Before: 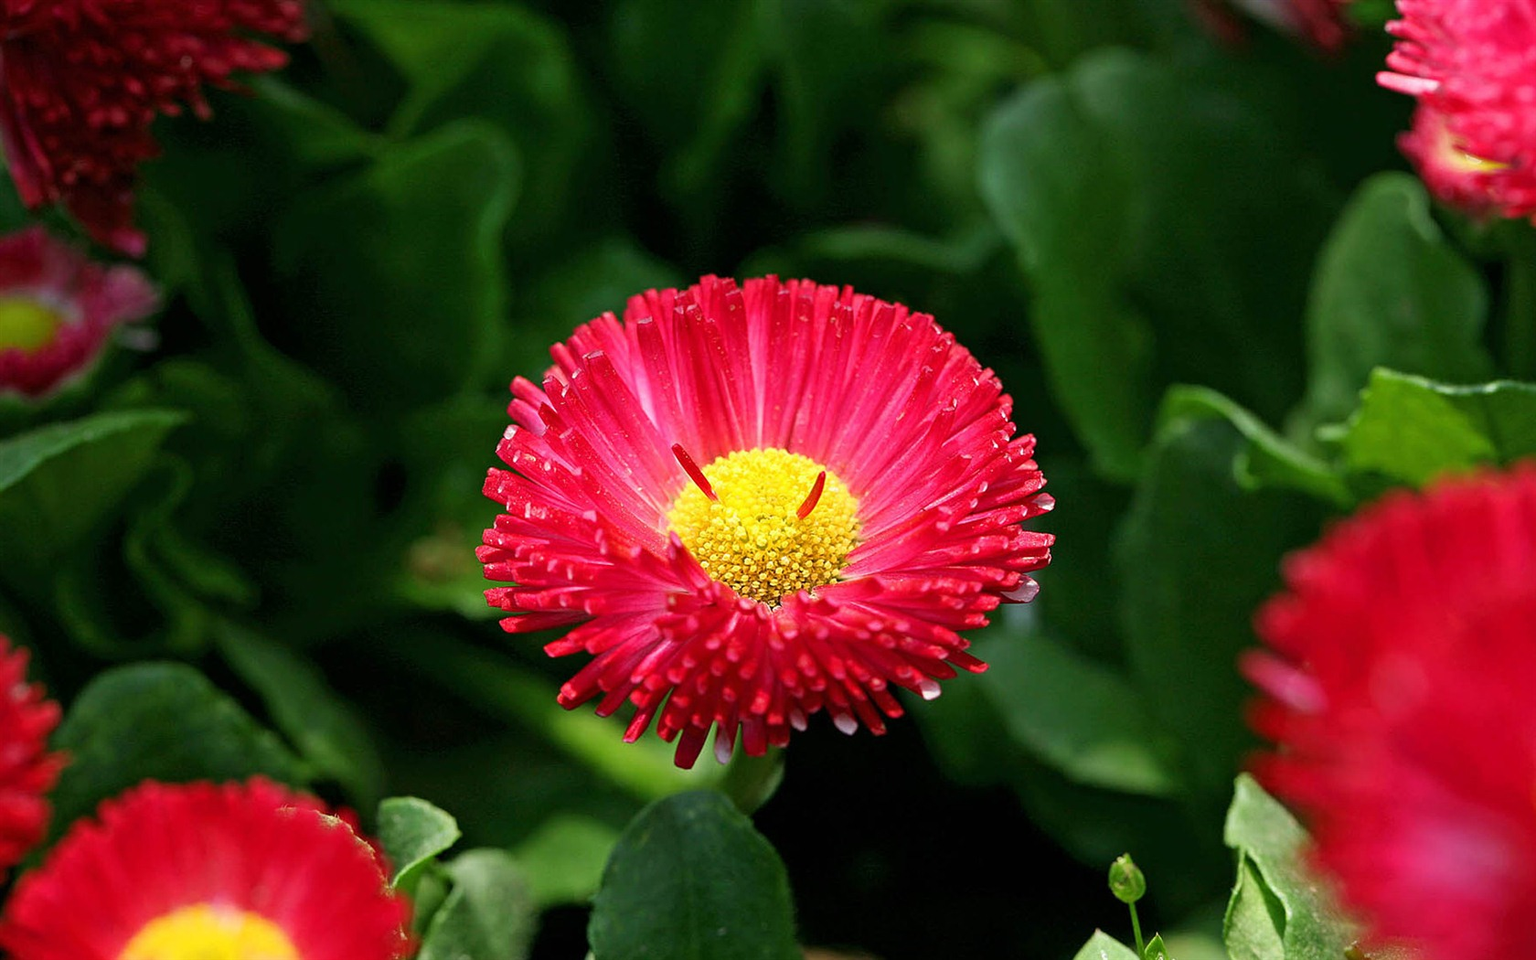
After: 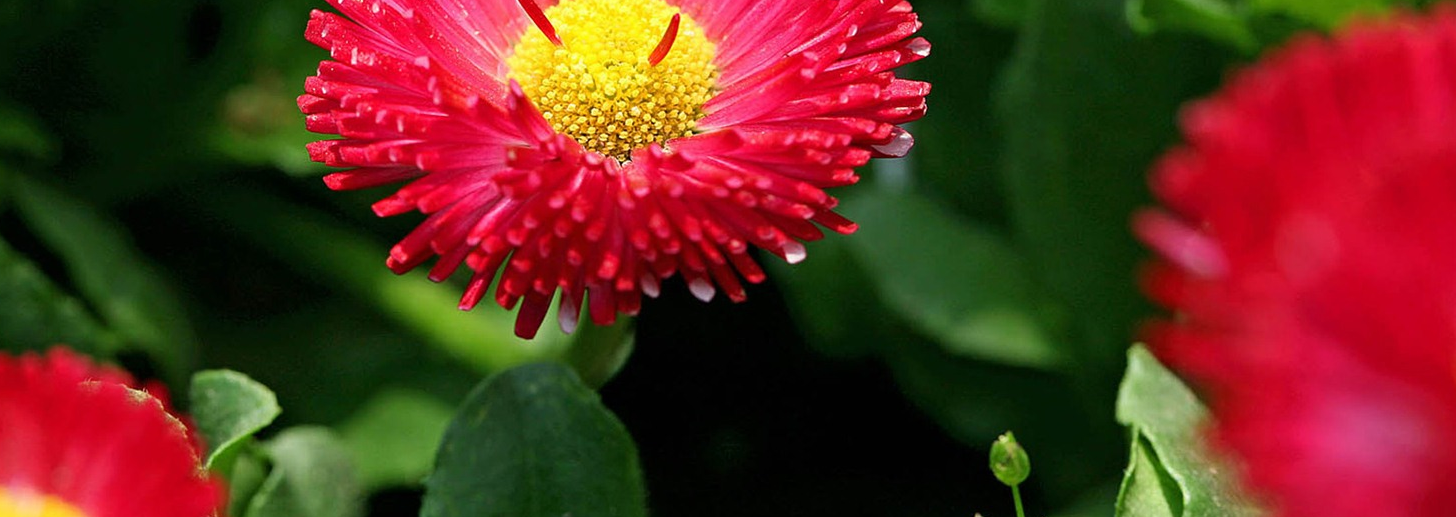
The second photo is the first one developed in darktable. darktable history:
crop and rotate: left 13.308%, top 47.899%, bottom 2.857%
